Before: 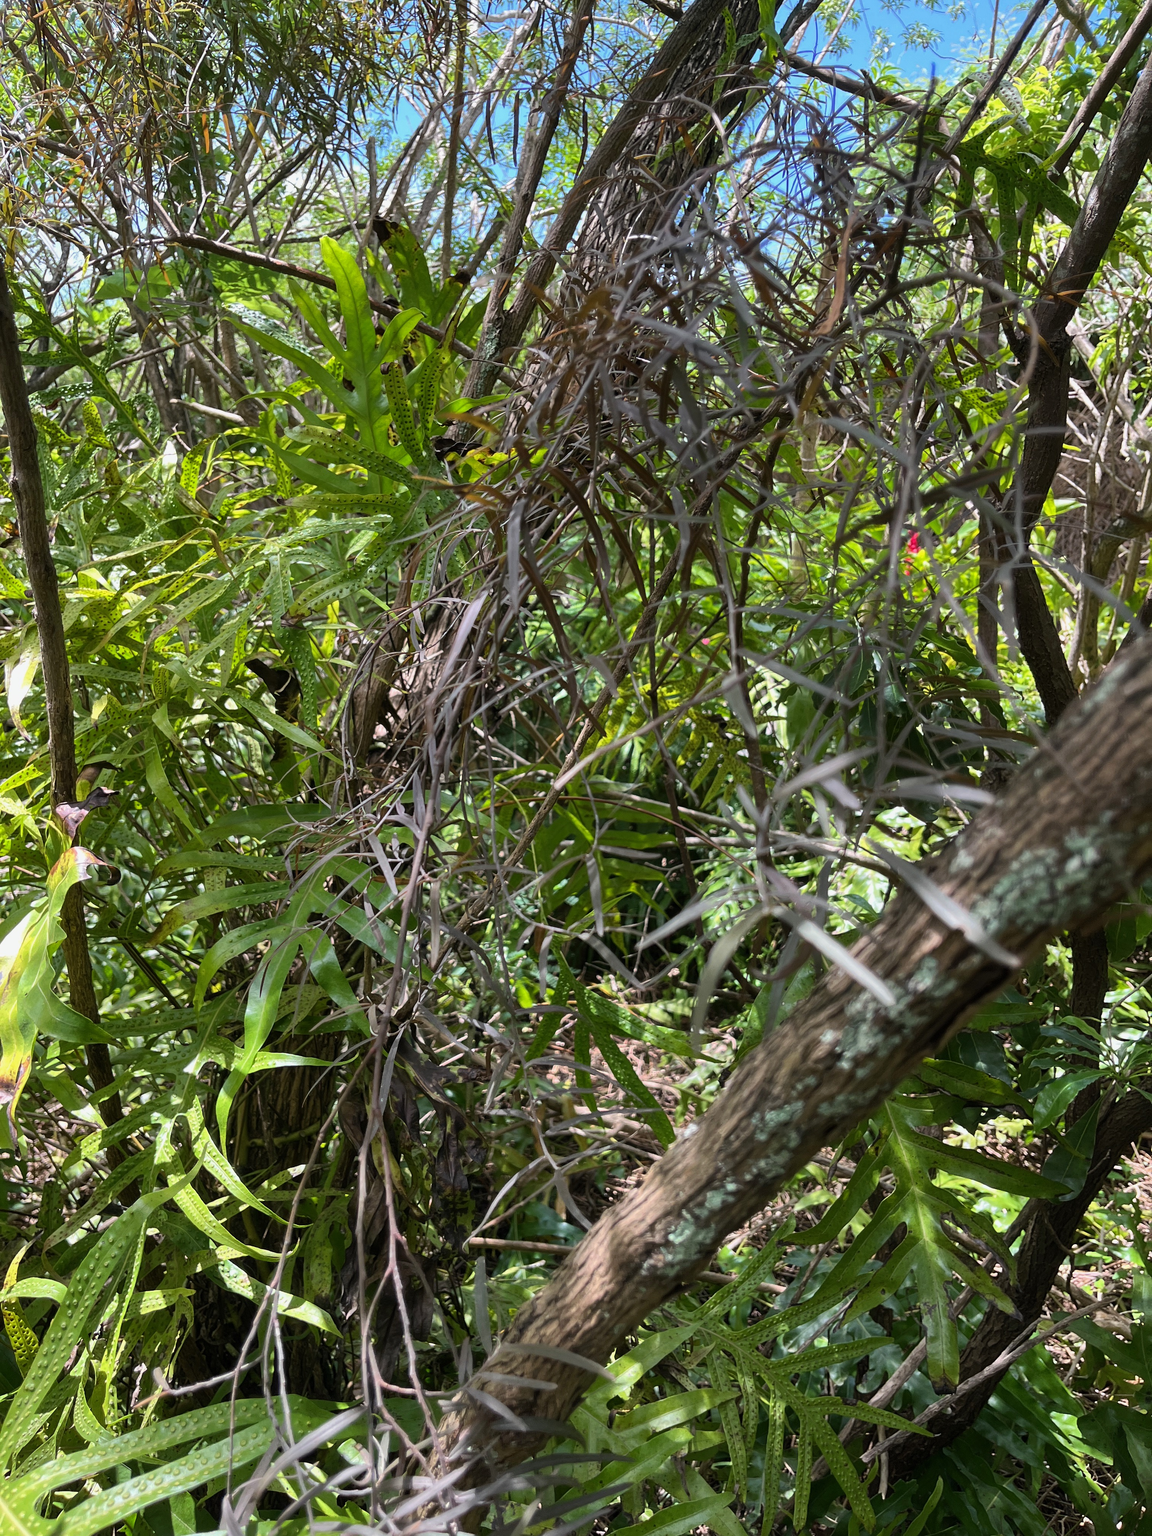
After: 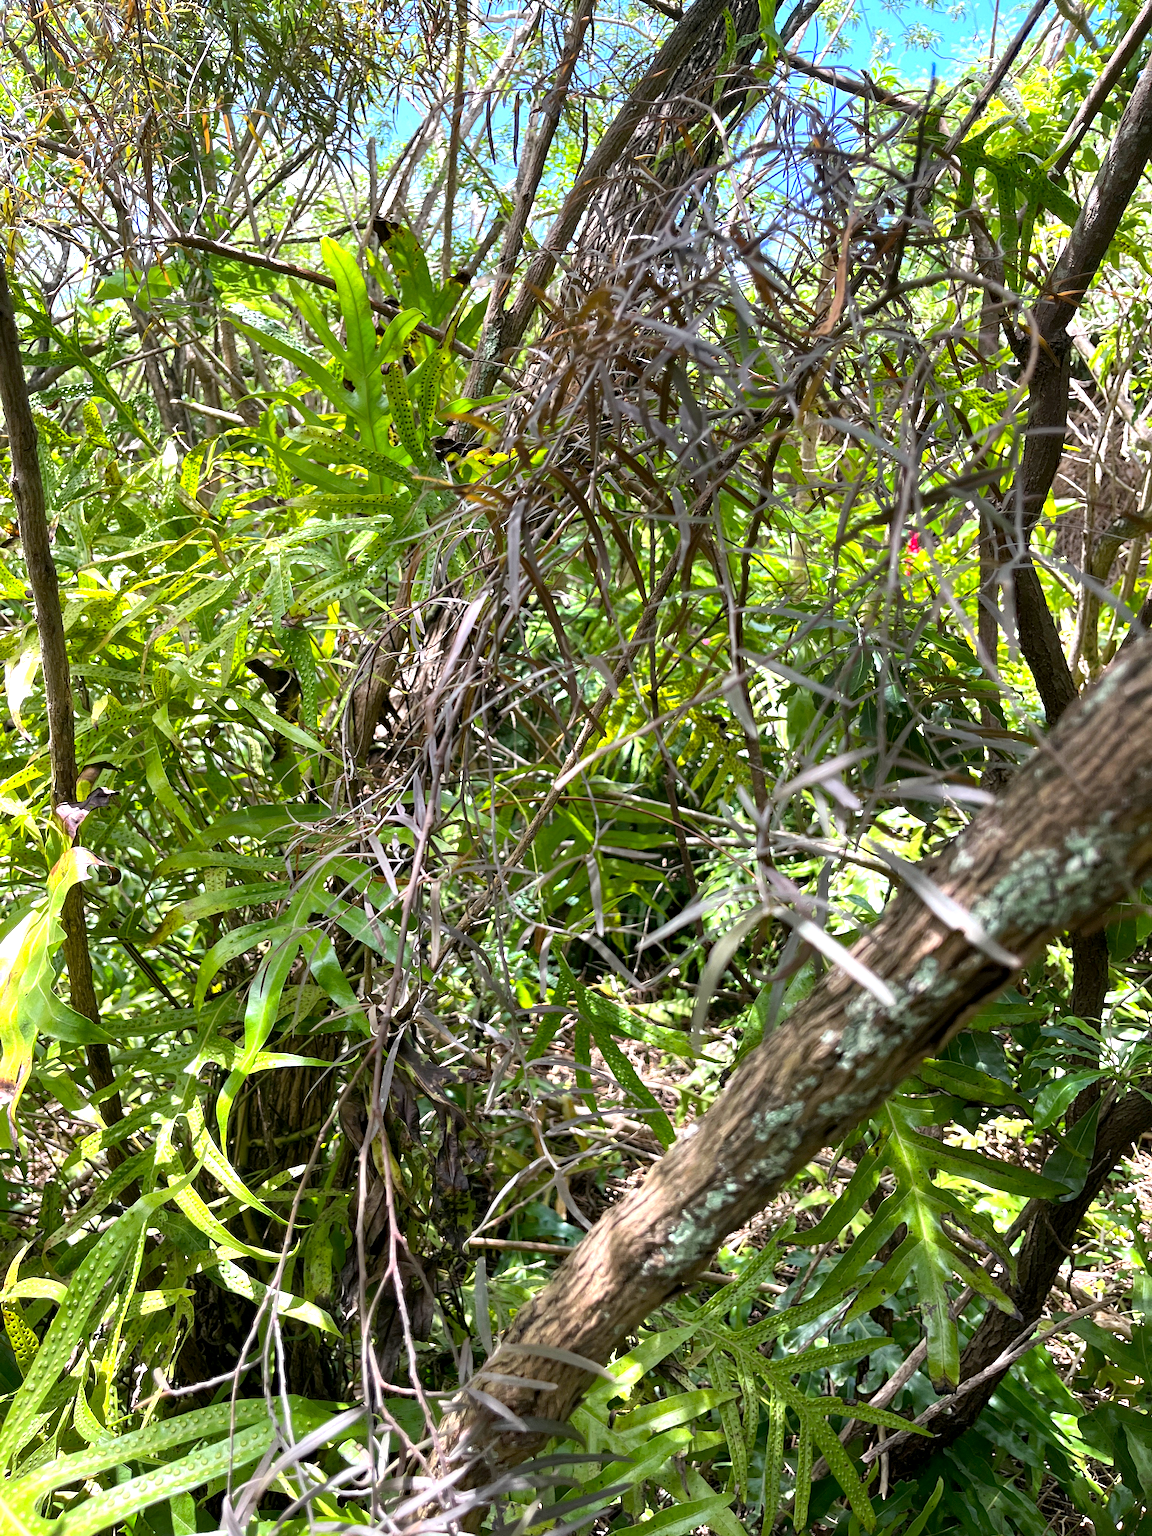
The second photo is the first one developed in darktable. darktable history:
exposure: black level correction 0, exposure 0.899 EV, compensate exposure bias true, compensate highlight preservation false
haze removal: compatibility mode true
